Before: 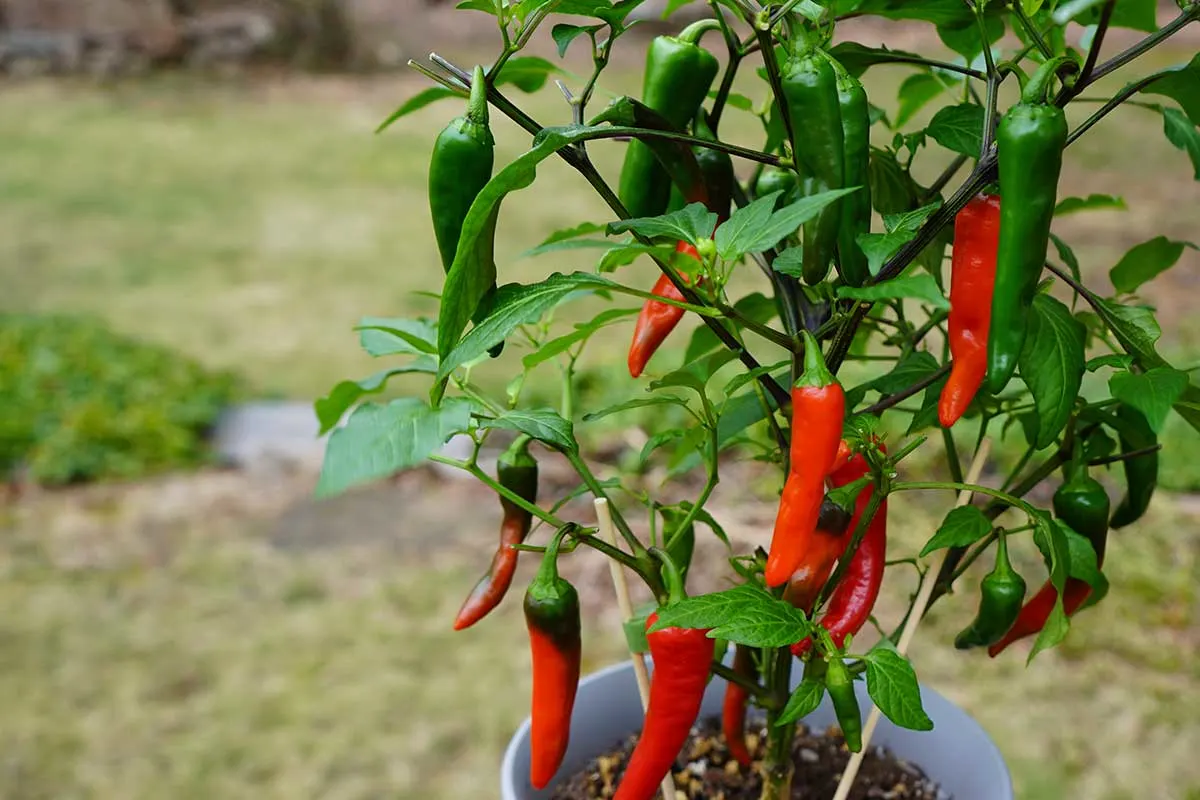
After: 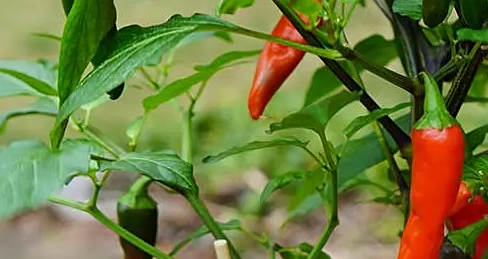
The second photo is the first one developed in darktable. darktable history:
crop: left 31.685%, top 32.251%, right 27.597%, bottom 35.257%
sharpen: amount 0.214
